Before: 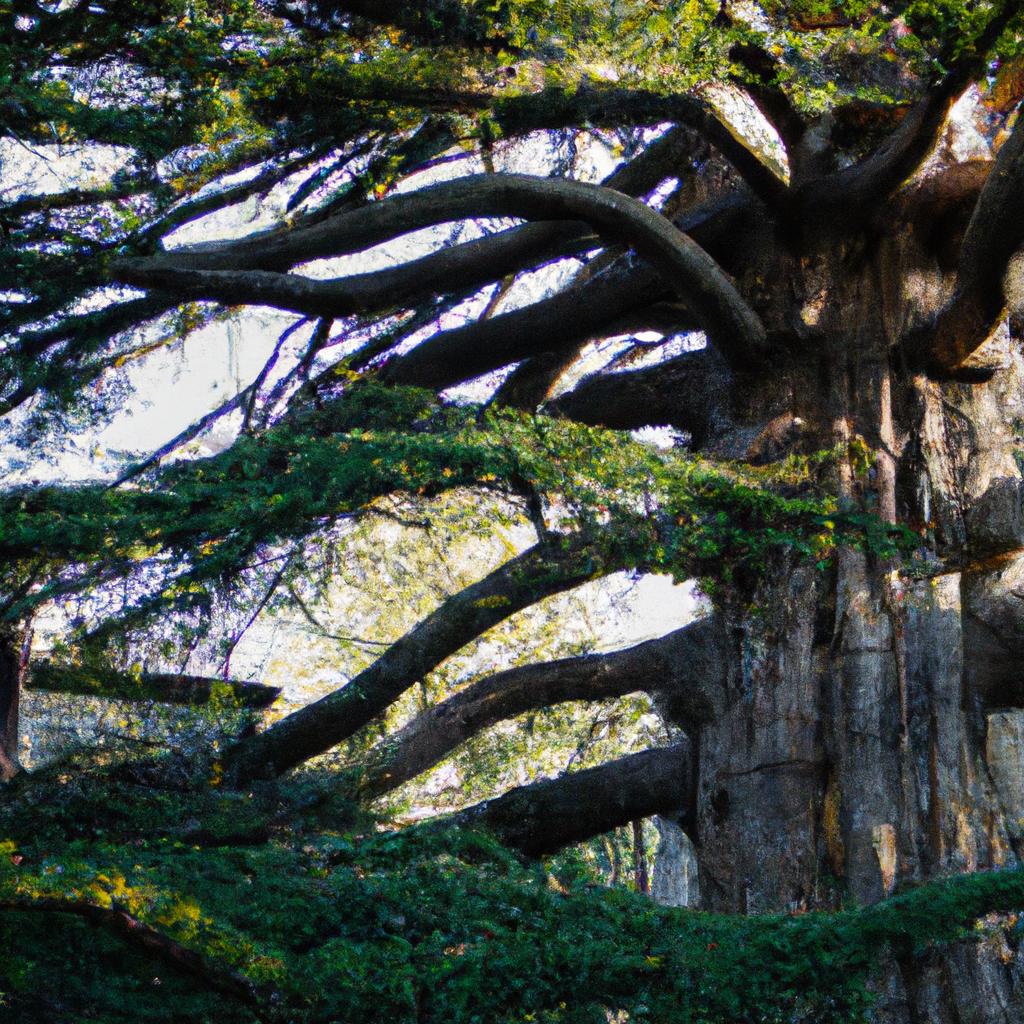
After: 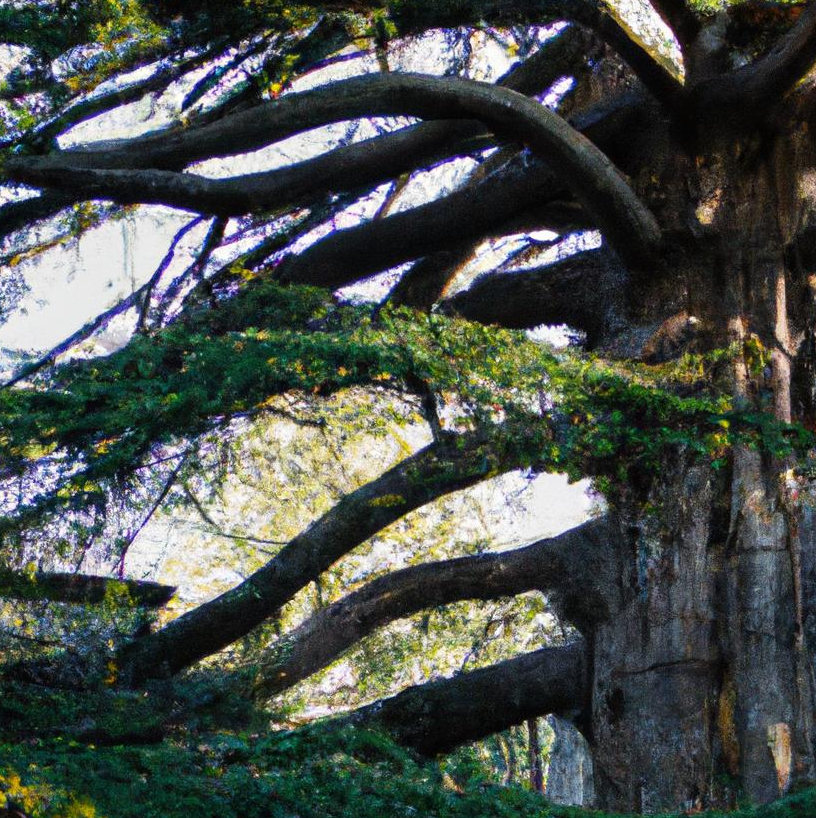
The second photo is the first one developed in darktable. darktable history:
crop and rotate: left 10.276%, top 9.926%, right 10.007%, bottom 10.135%
